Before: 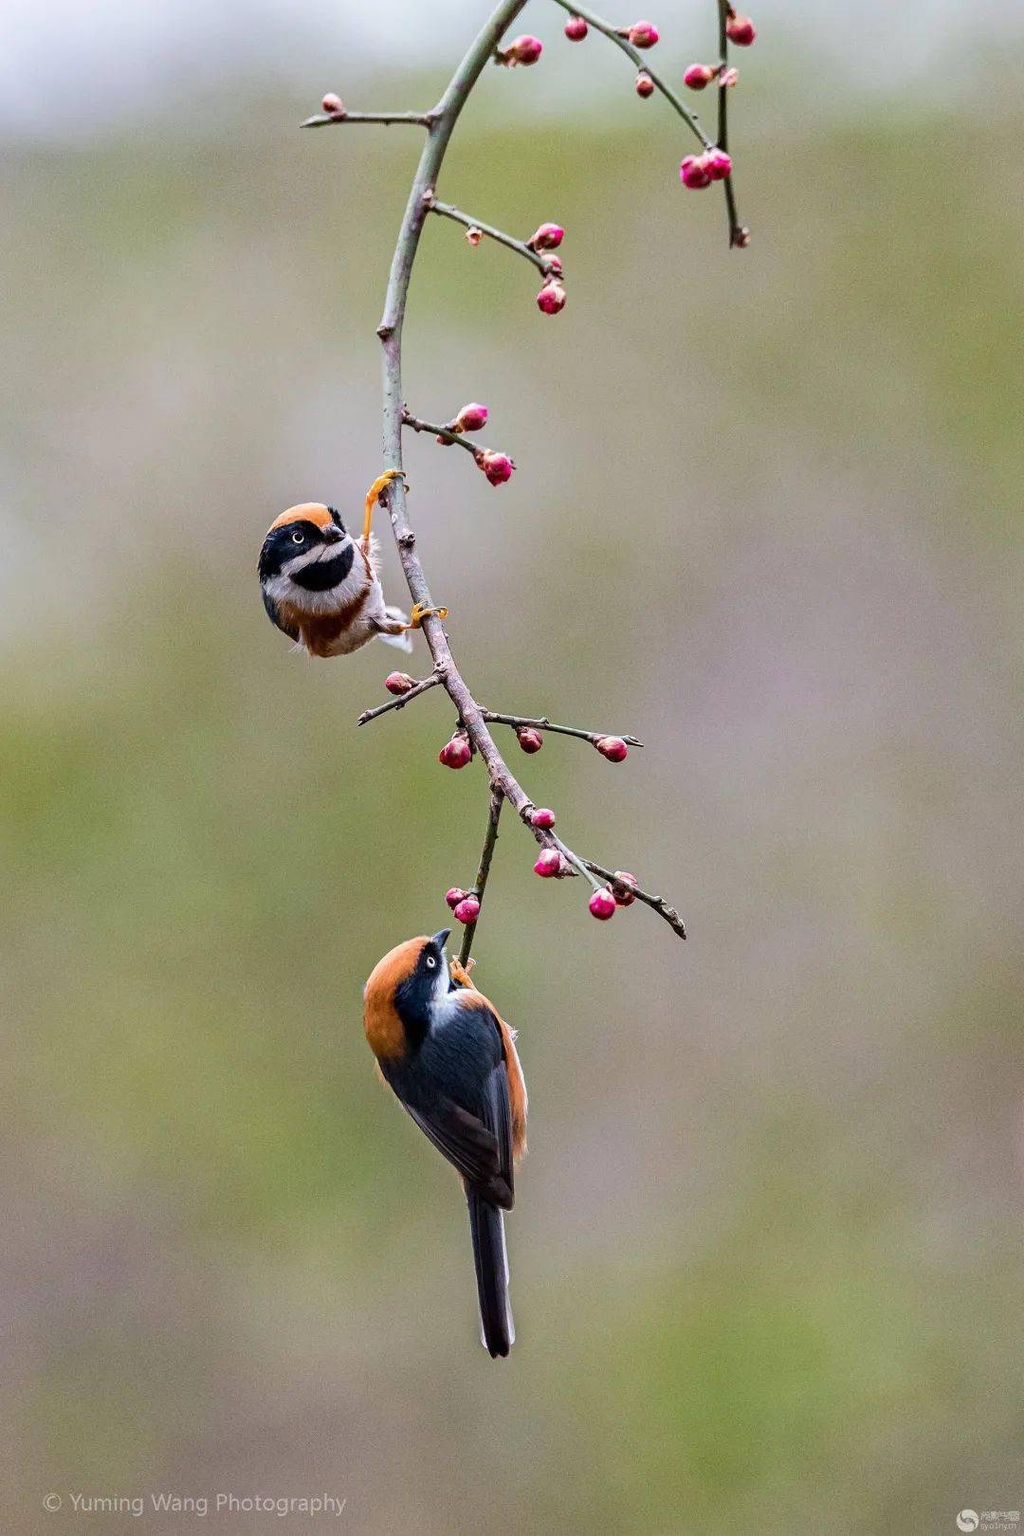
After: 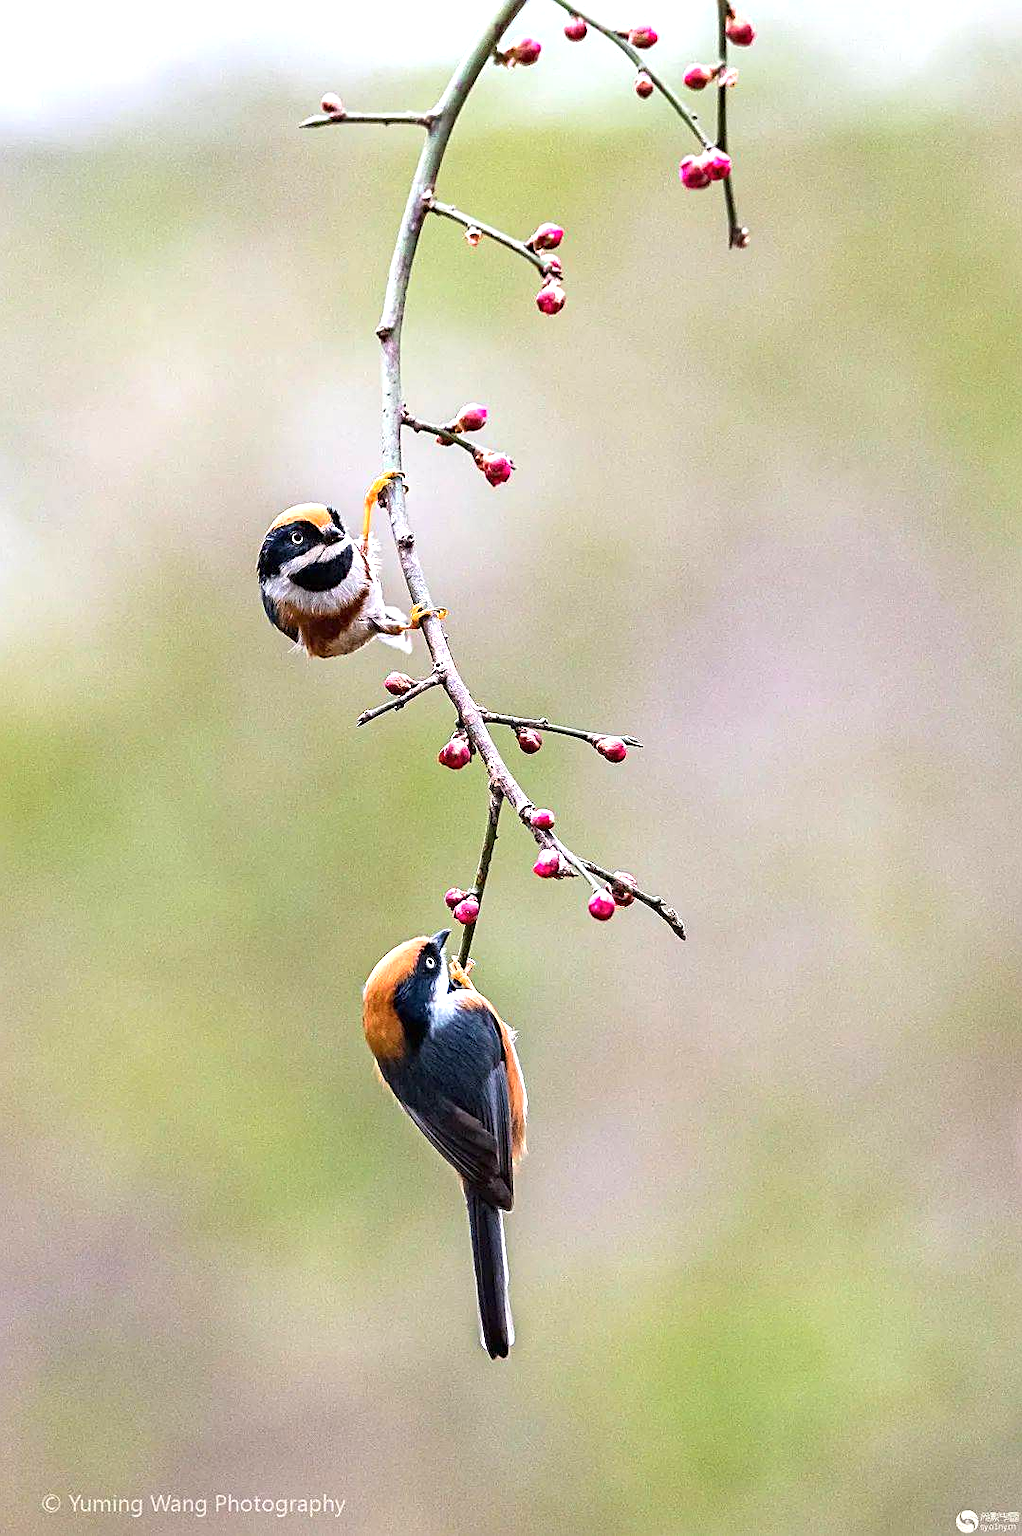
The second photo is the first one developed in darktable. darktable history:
exposure: black level correction 0, exposure 0.892 EV, compensate highlight preservation false
crop: left 0.183%
sharpen: amount 0.533
